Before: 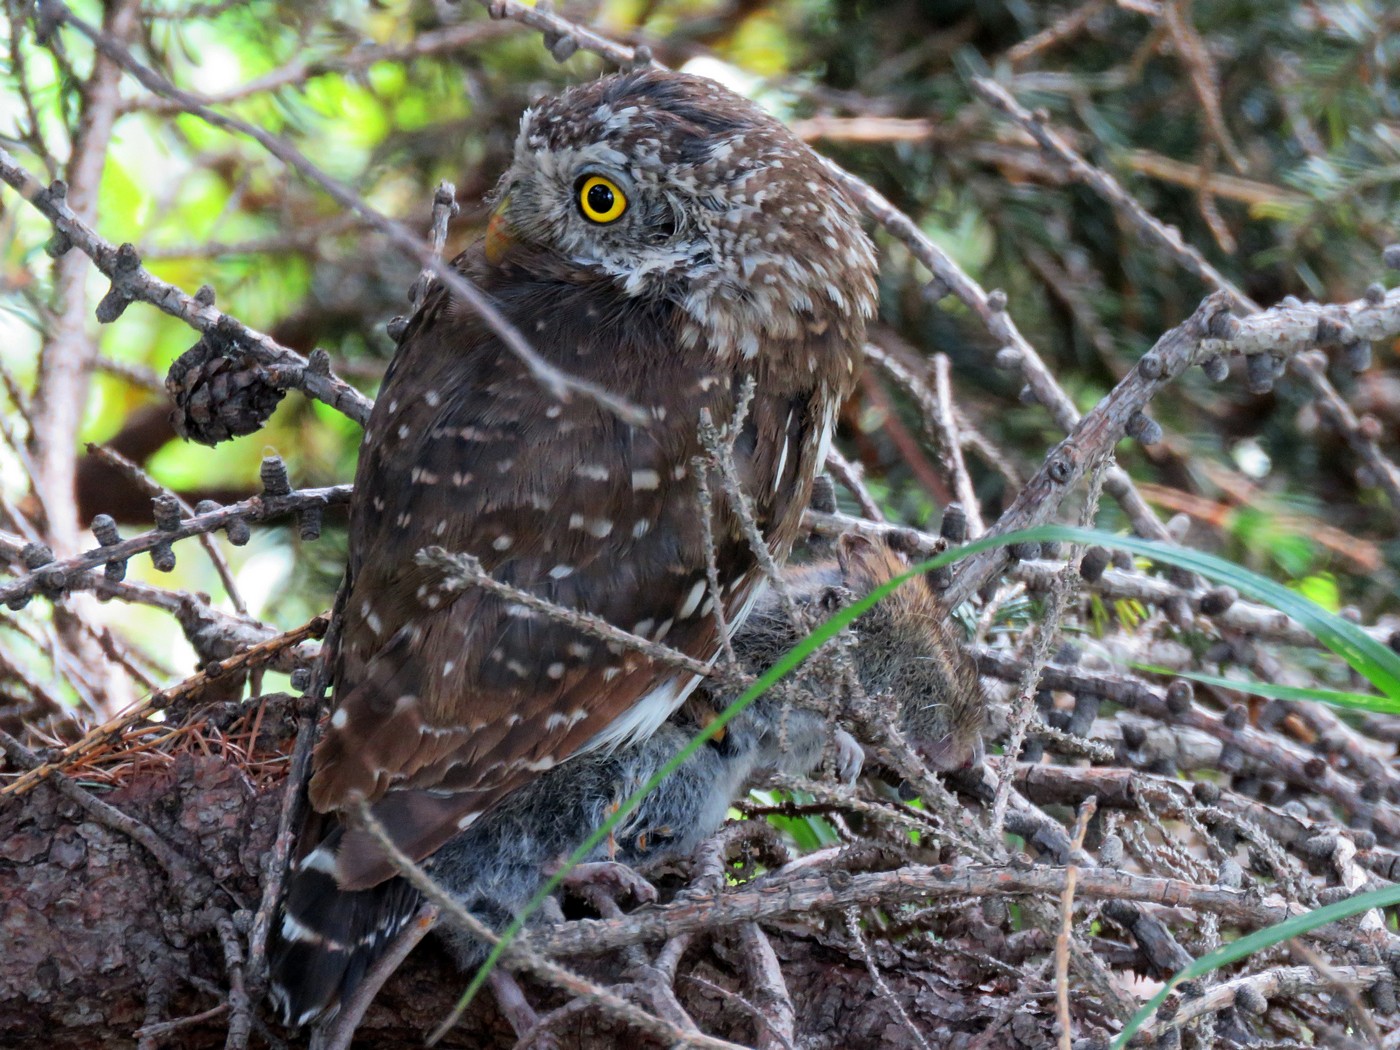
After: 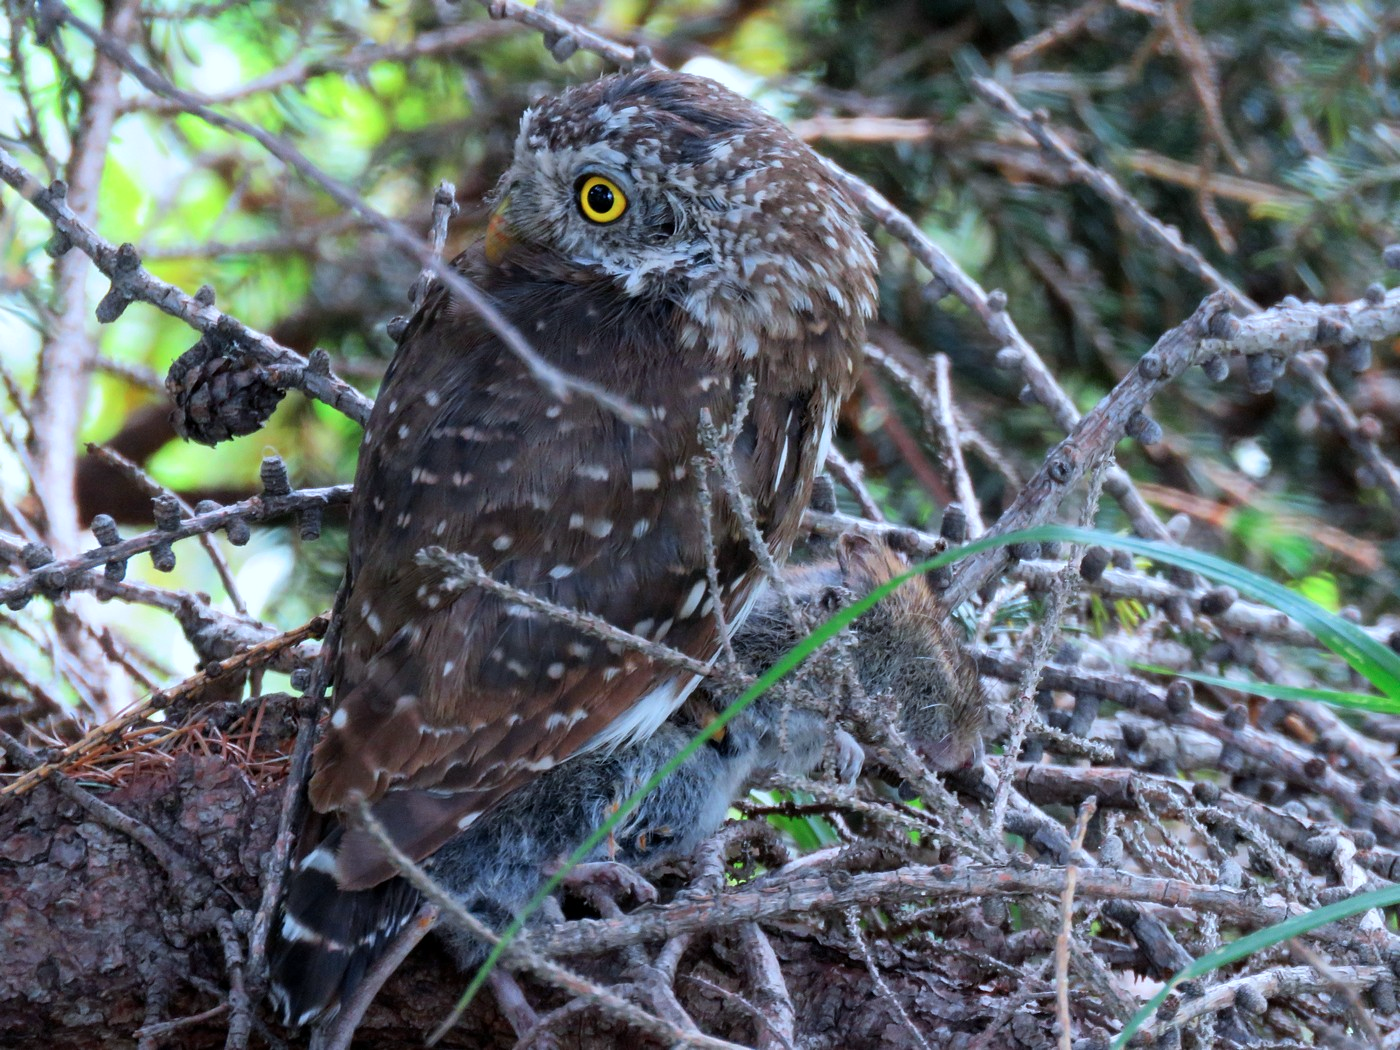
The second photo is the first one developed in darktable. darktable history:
color calibration: illuminant as shot in camera, x 0.369, y 0.376, temperature 4325.93 K
